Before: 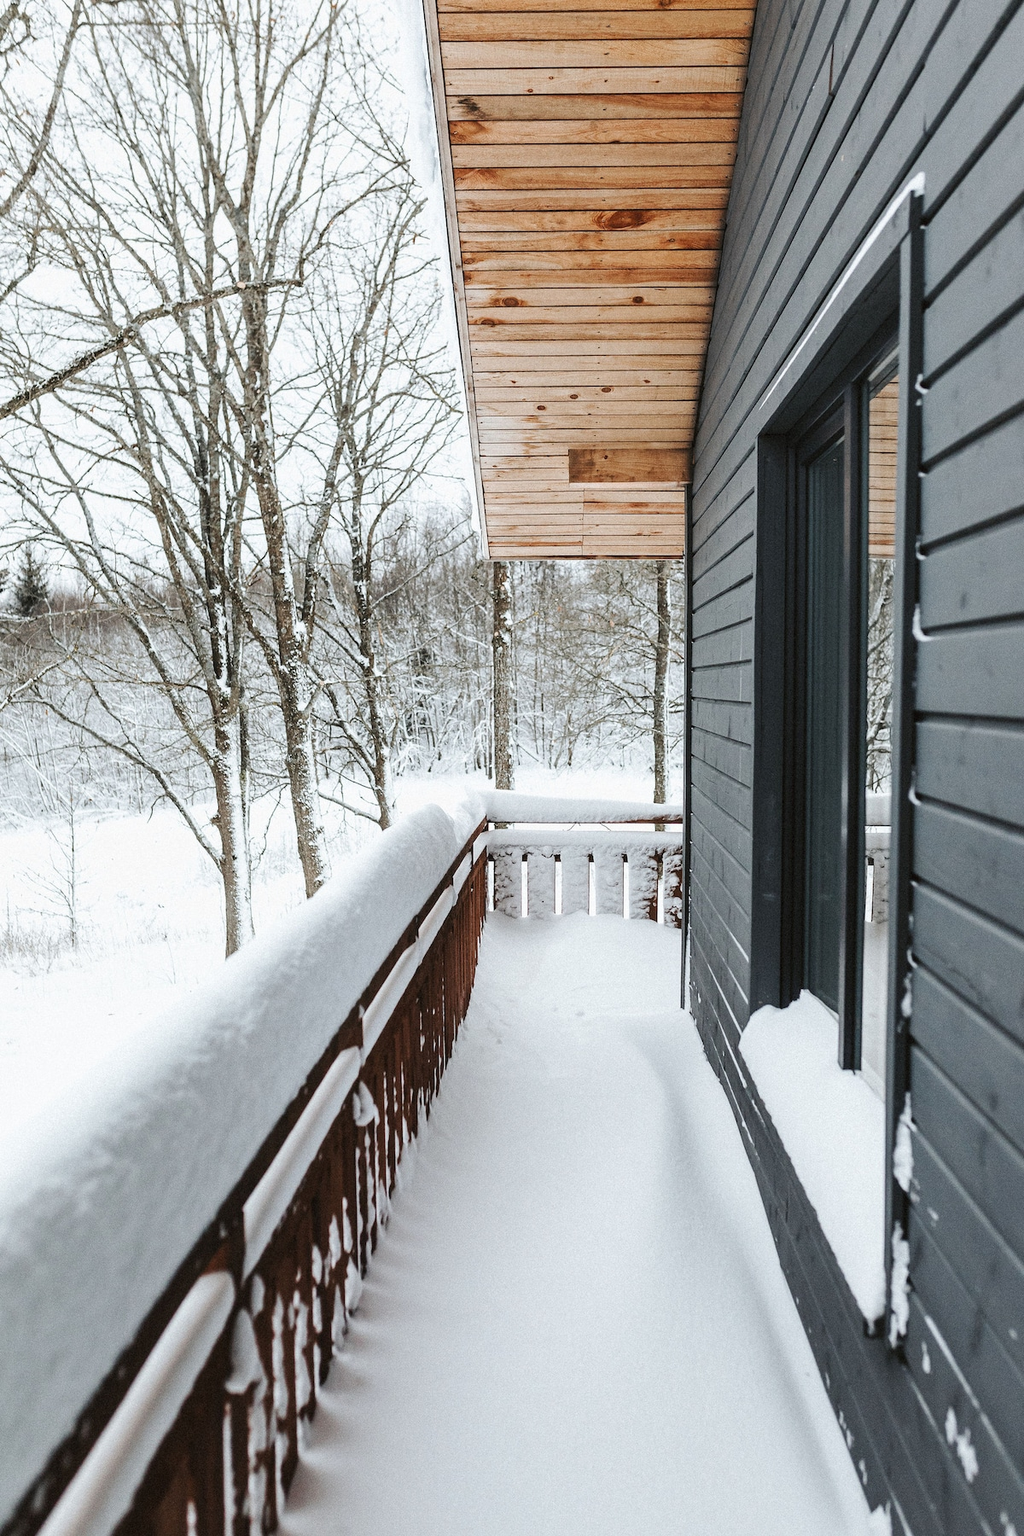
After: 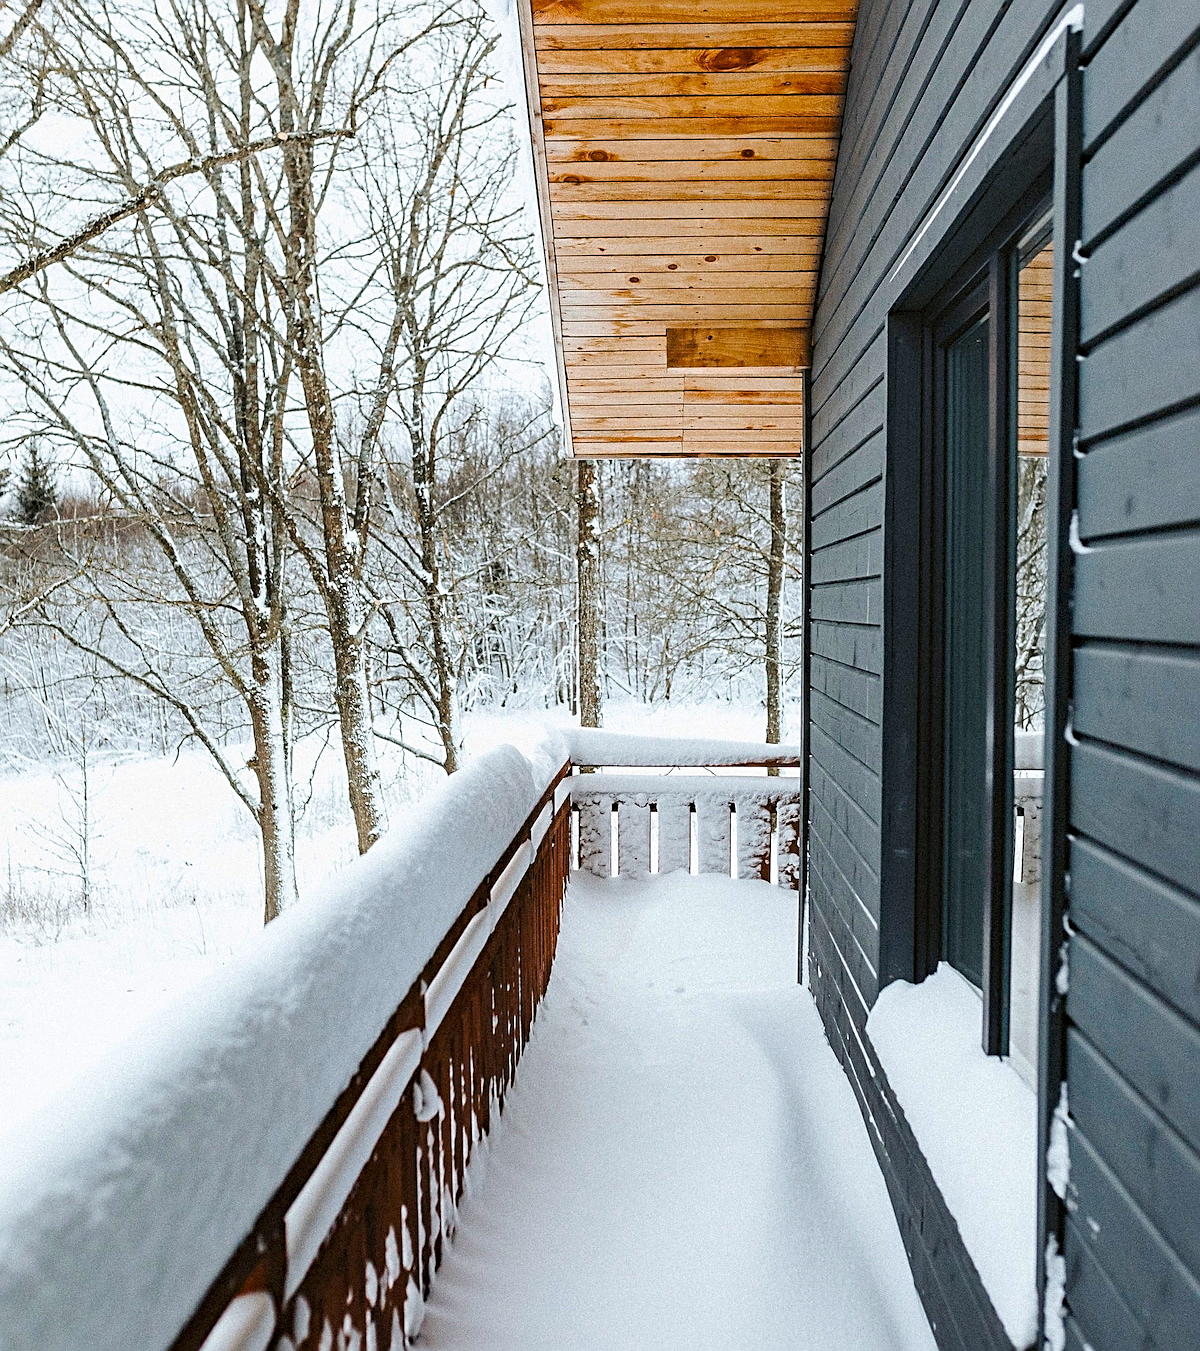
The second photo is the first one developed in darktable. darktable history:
sharpen: on, module defaults
crop: top 11.034%, bottom 13.871%
color balance rgb: linear chroma grading › global chroma 15.3%, perceptual saturation grading › global saturation 25.27%, global vibrance 20%
haze removal: adaptive false
